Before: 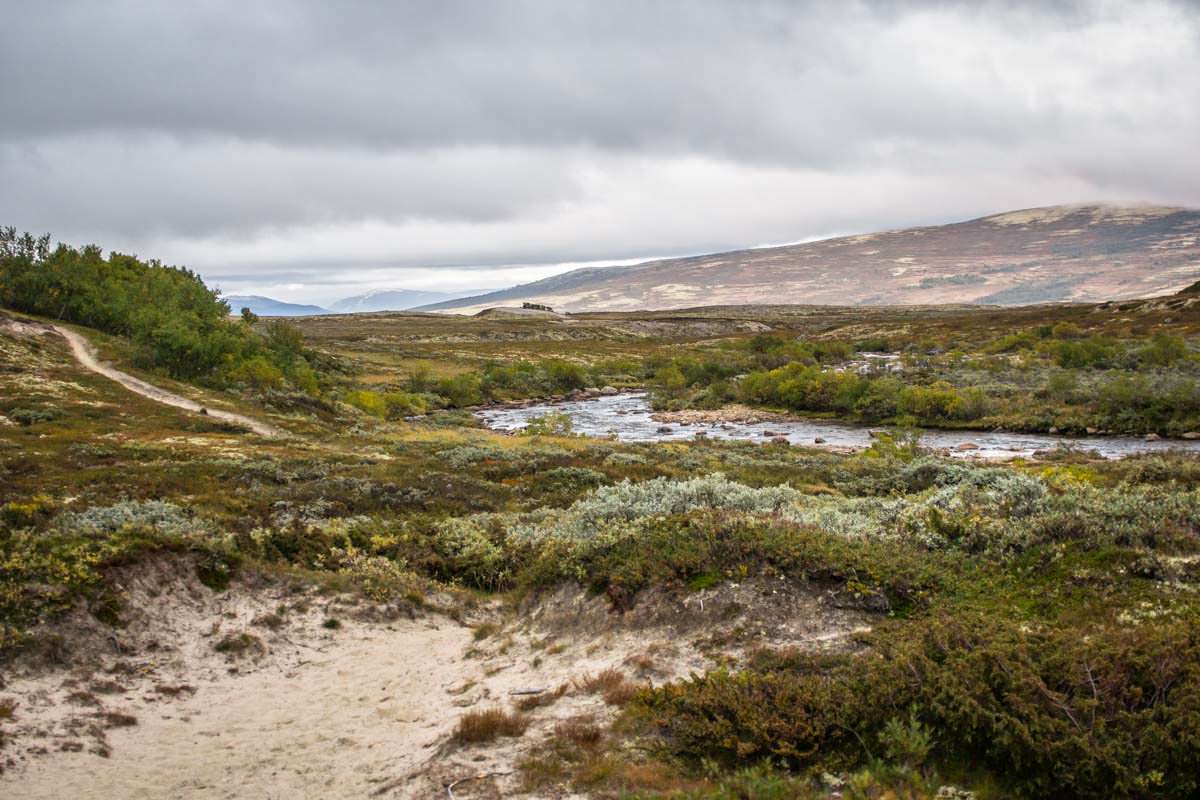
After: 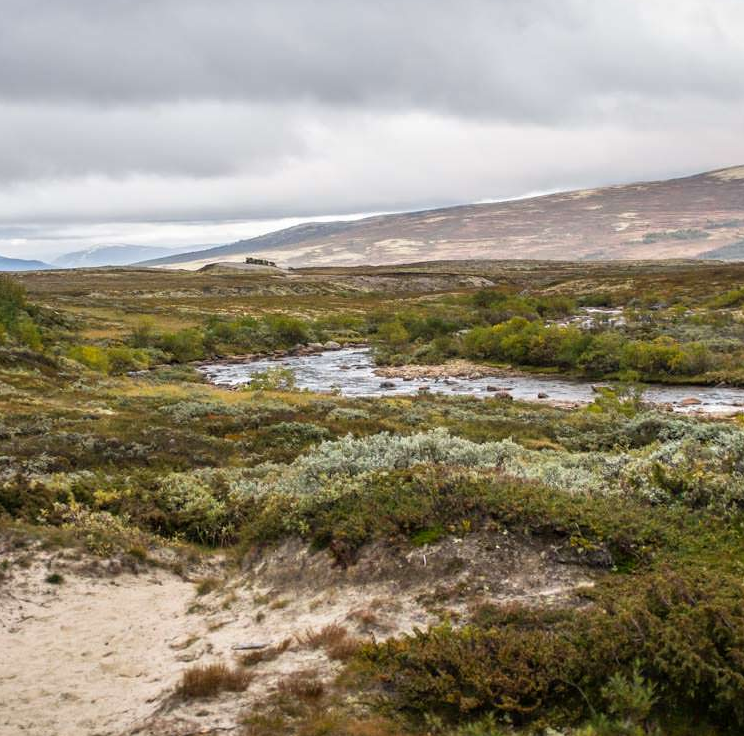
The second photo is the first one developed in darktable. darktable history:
crop and rotate: left 23.105%, top 5.627%, right 14.825%, bottom 2.291%
